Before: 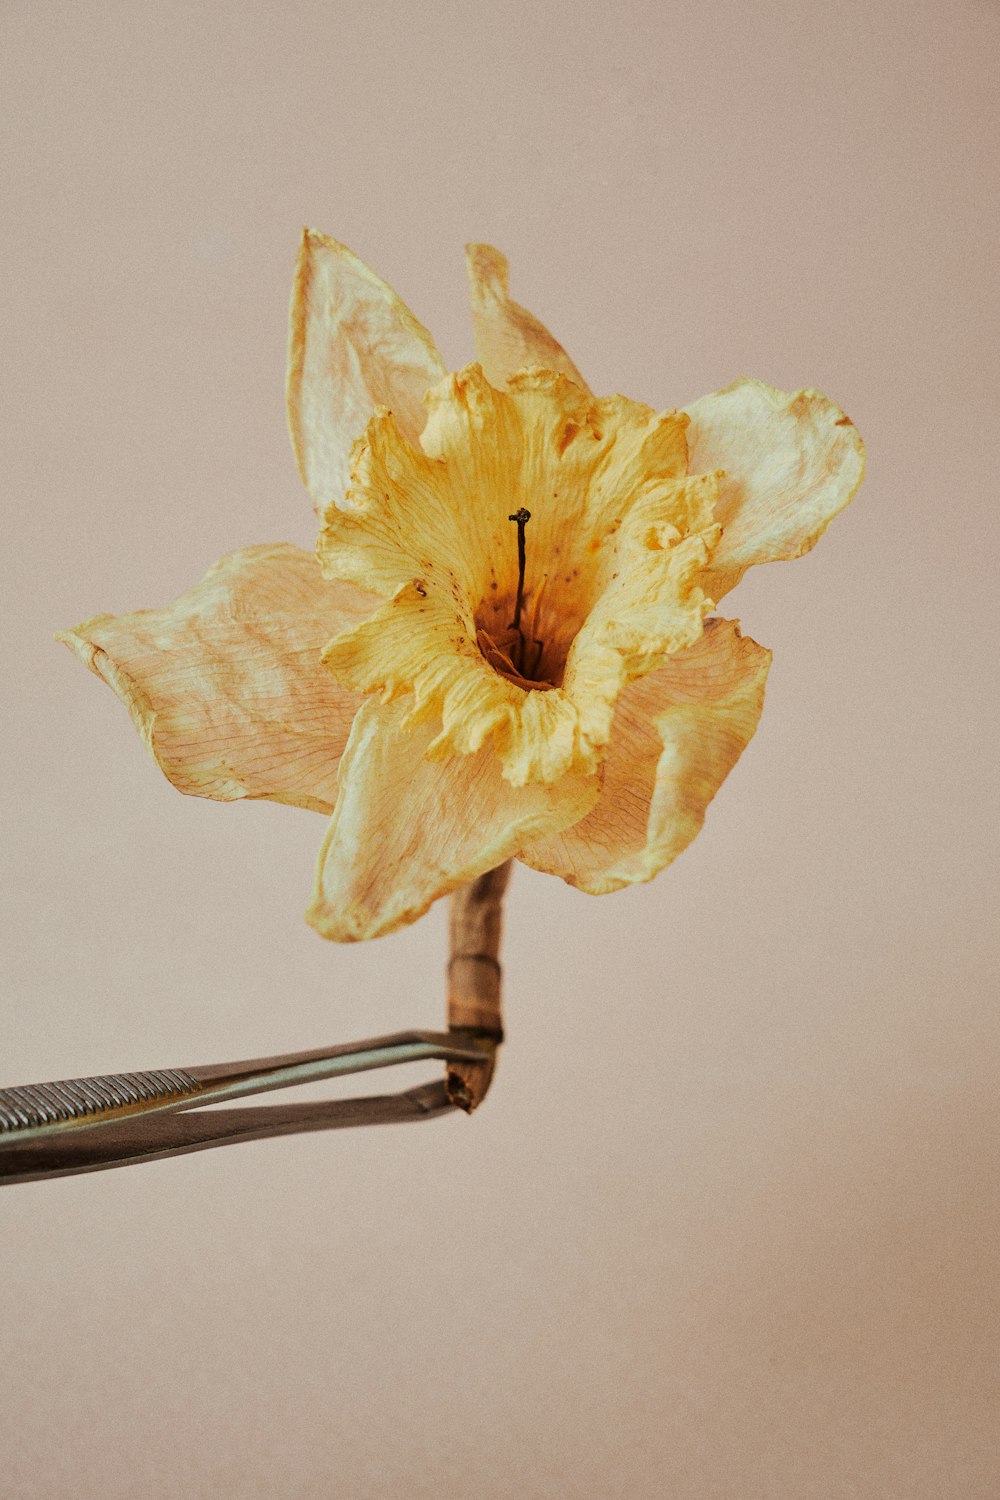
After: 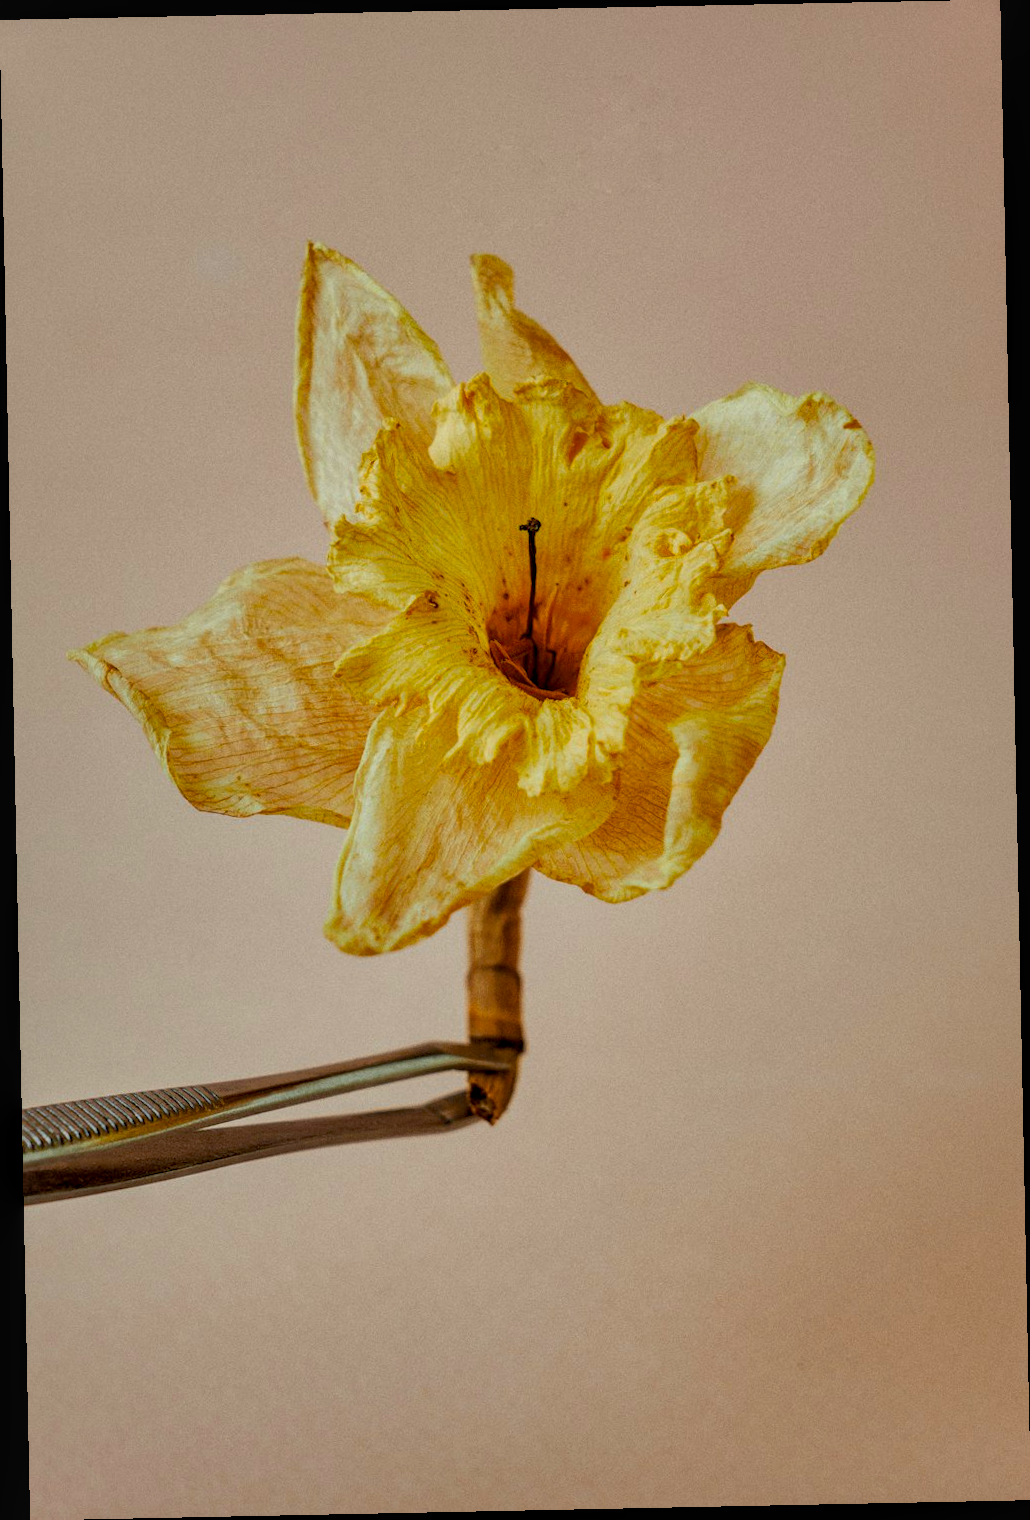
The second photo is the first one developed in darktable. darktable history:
rotate and perspective: rotation -1.17°, automatic cropping off
exposure: black level correction 0.004, exposure 0.014 EV, compensate highlight preservation false
local contrast: on, module defaults
shadows and highlights: on, module defaults
color balance rgb: perceptual saturation grading › global saturation 25%, global vibrance 20%
